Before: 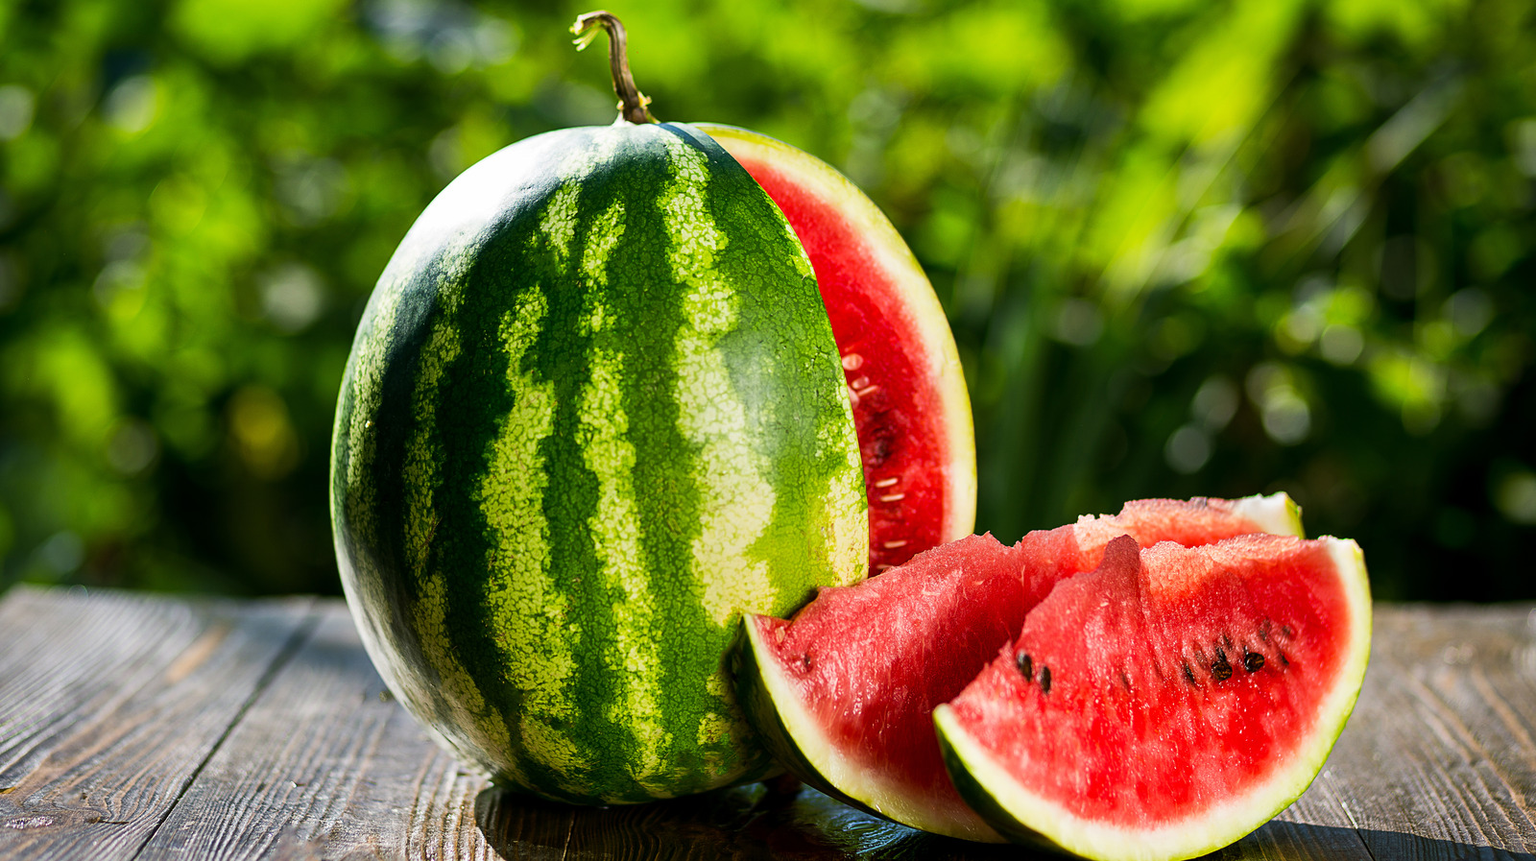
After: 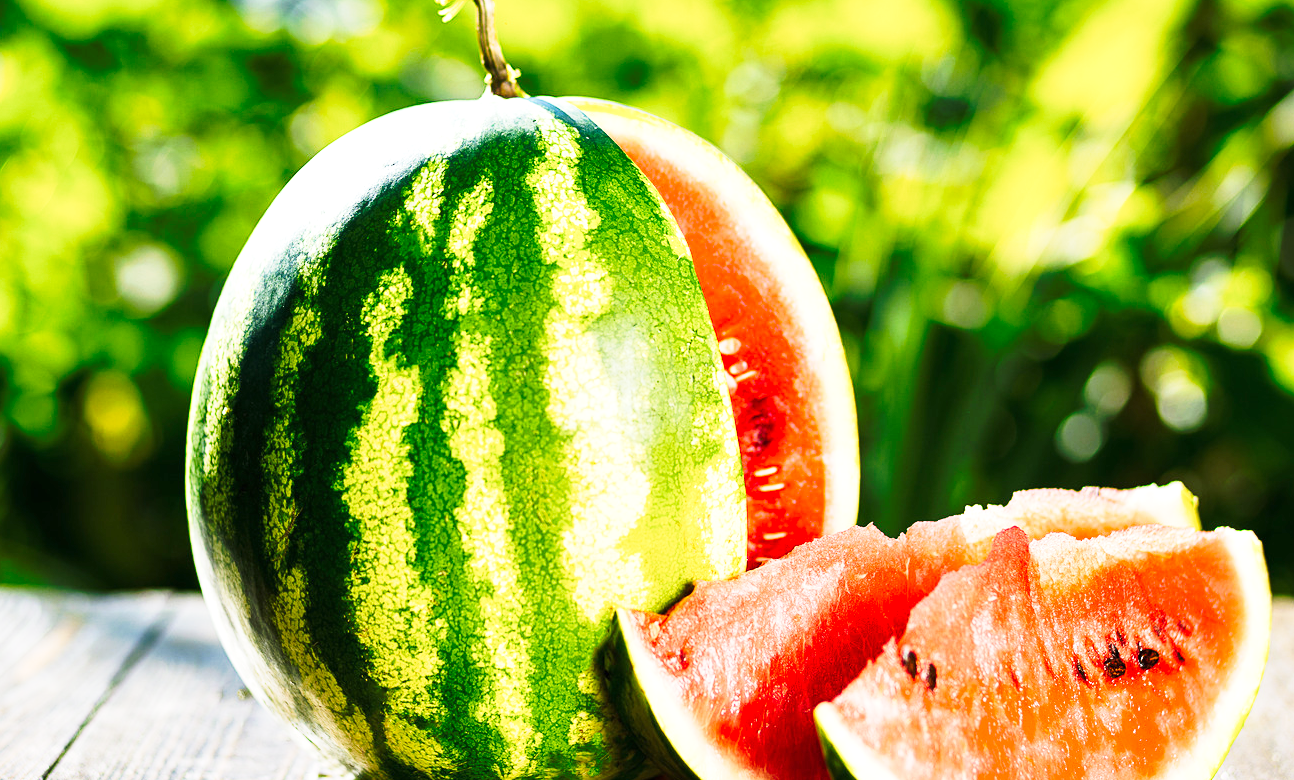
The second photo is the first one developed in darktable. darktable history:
crop: left 9.929%, top 3.475%, right 9.188%, bottom 9.529%
tone curve: curves: ch0 [(0, 0) (0.003, 0.003) (0.011, 0.013) (0.025, 0.029) (0.044, 0.052) (0.069, 0.082) (0.1, 0.118) (0.136, 0.161) (0.177, 0.21) (0.224, 0.27) (0.277, 0.38) (0.335, 0.49) (0.399, 0.594) (0.468, 0.692) (0.543, 0.794) (0.623, 0.857) (0.709, 0.919) (0.801, 0.955) (0.898, 0.978) (1, 1)], preserve colors none
exposure: black level correction 0, exposure 0.5 EV, compensate exposure bias true, compensate highlight preservation false
